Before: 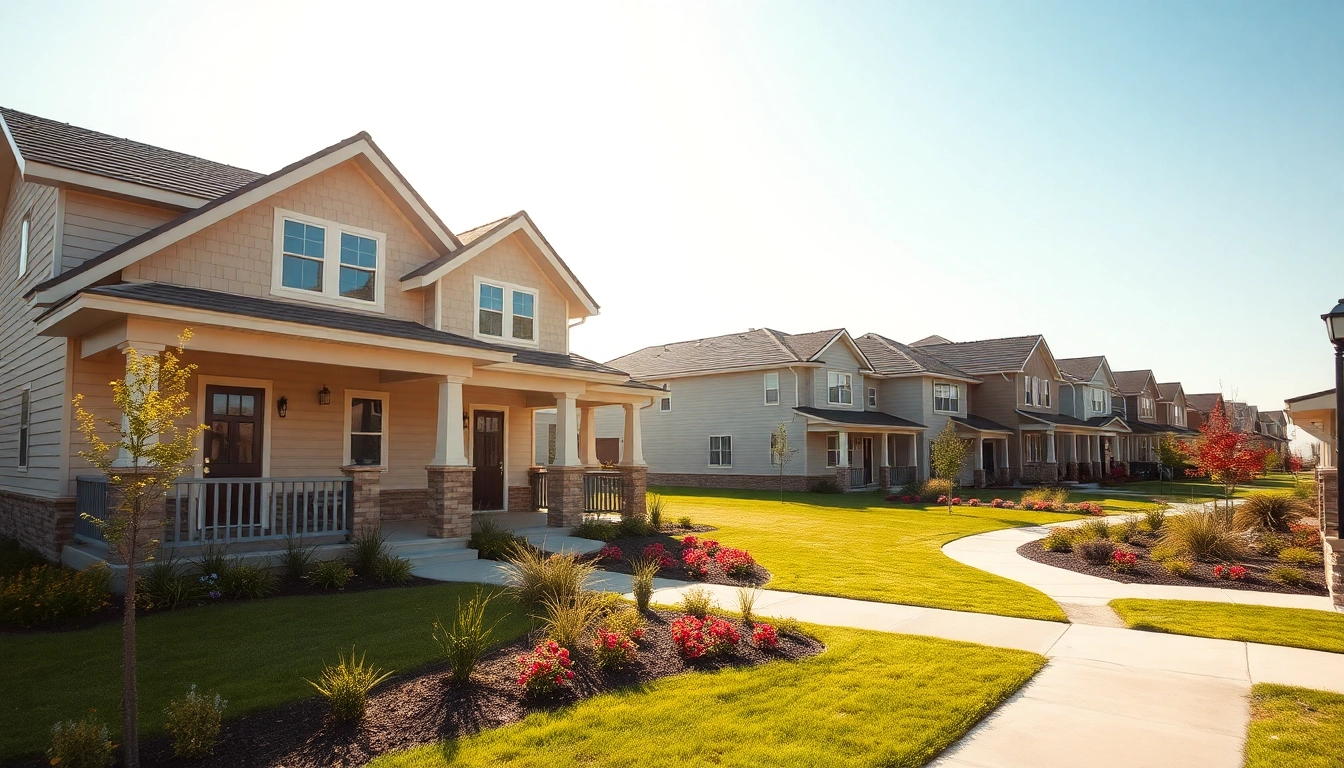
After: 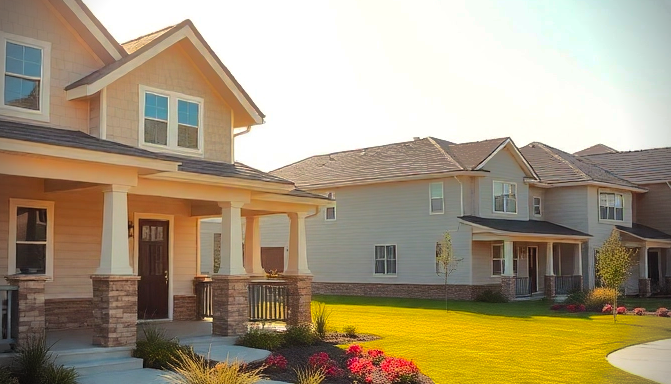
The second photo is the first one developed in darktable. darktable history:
shadows and highlights: shadows 25, highlights -70
crop: left 25%, top 25%, right 25%, bottom 25%
contrast brightness saturation: contrast 0.2, brightness 0.16, saturation 0.22
vignetting: fall-off start 88.03%, fall-off radius 24.9%
